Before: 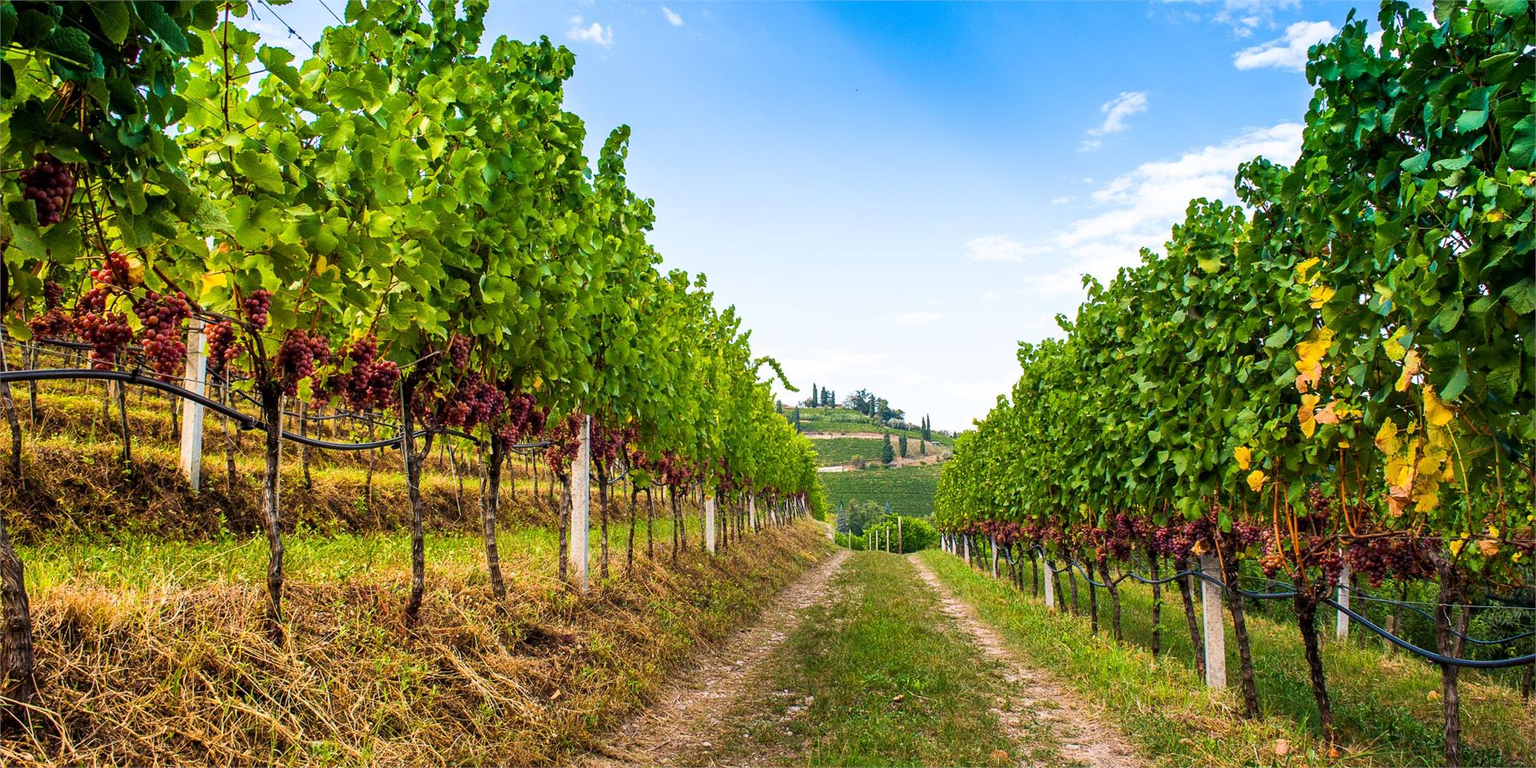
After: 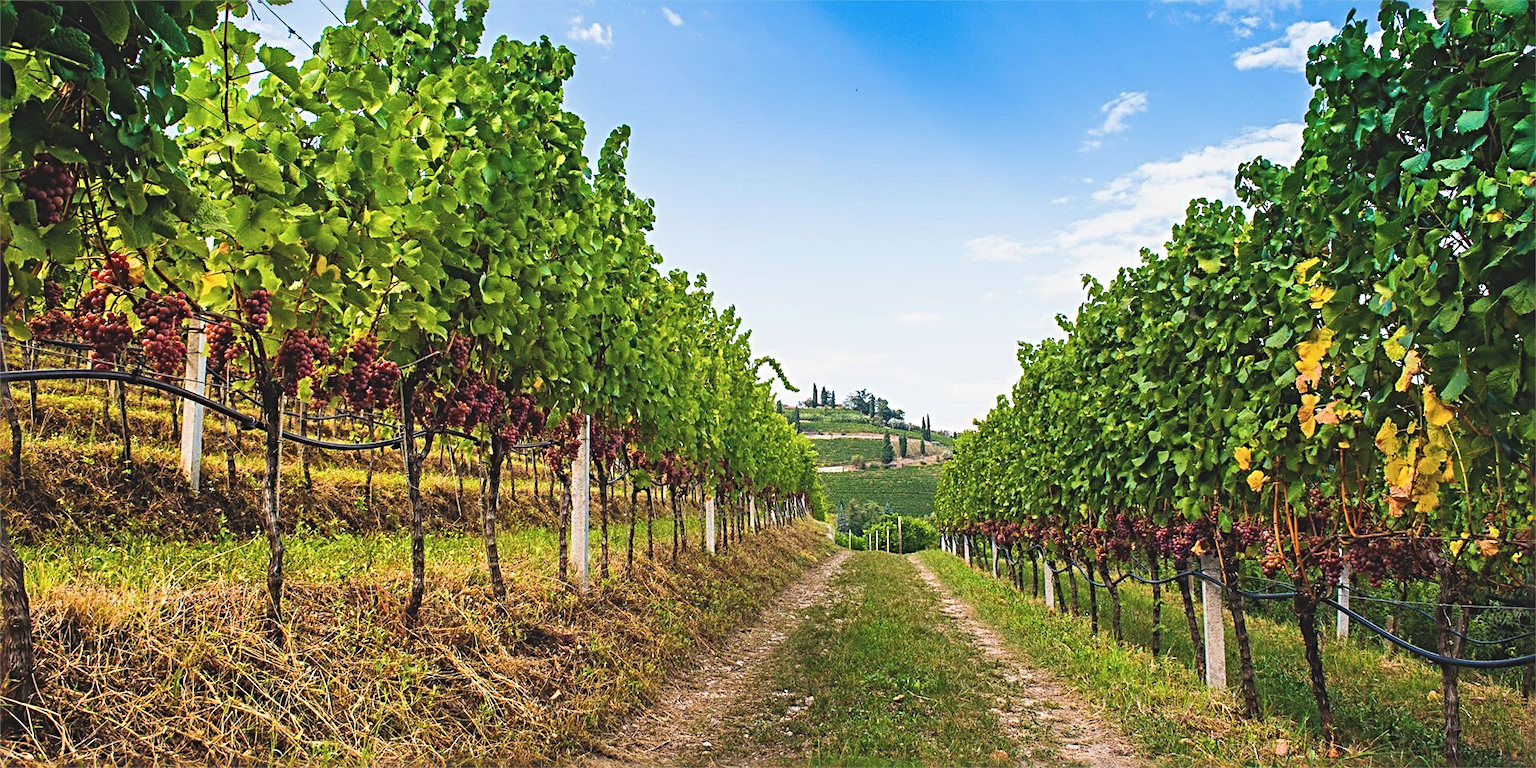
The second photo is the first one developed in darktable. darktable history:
exposure: black level correction -0.015, exposure -0.126 EV, compensate exposure bias true, compensate highlight preservation false
sharpen: radius 4.886
